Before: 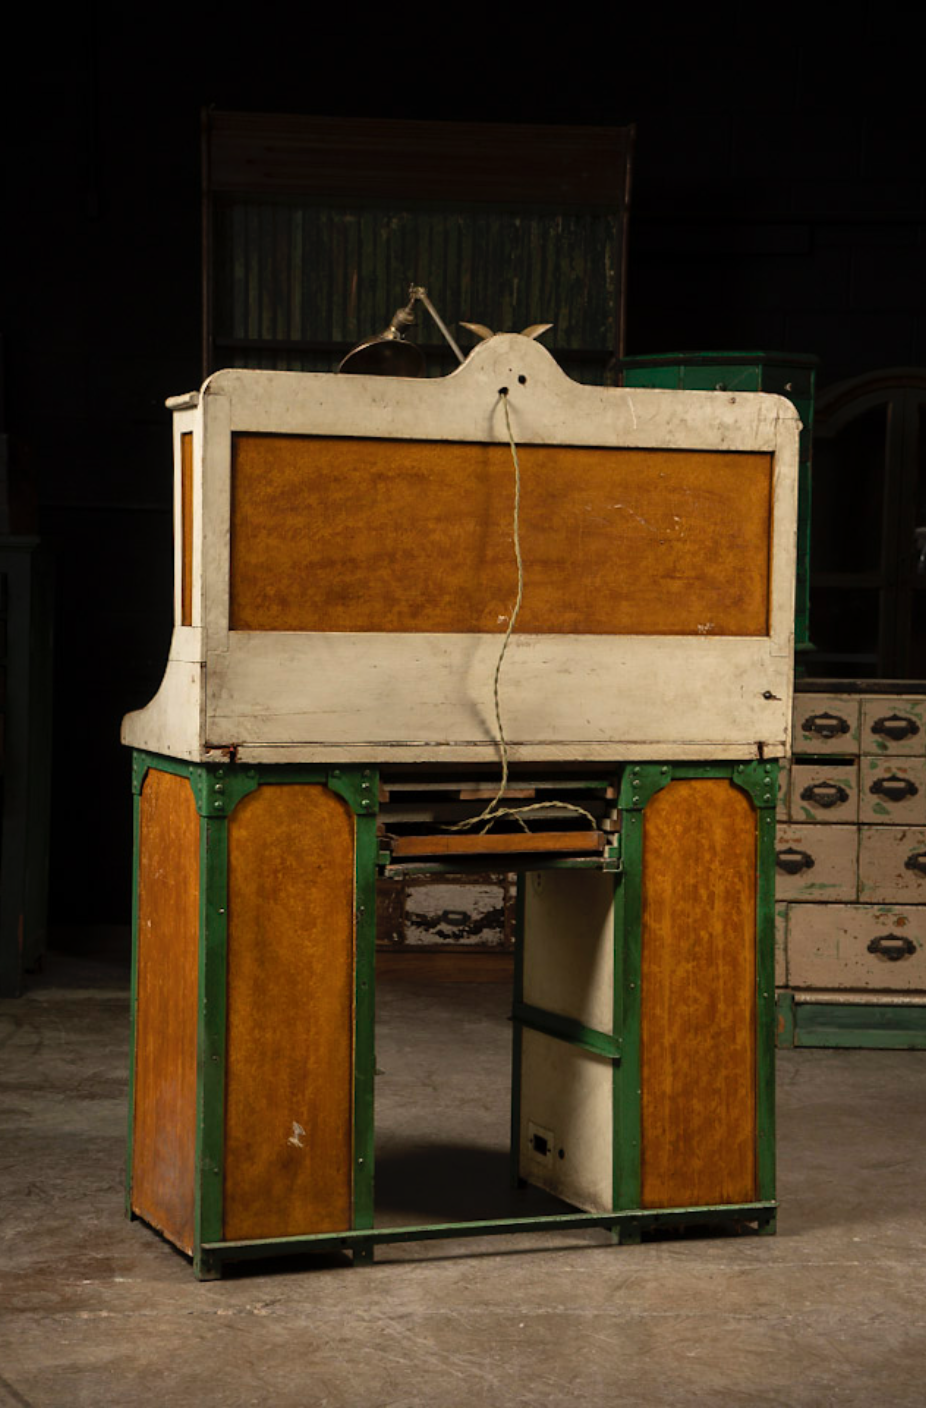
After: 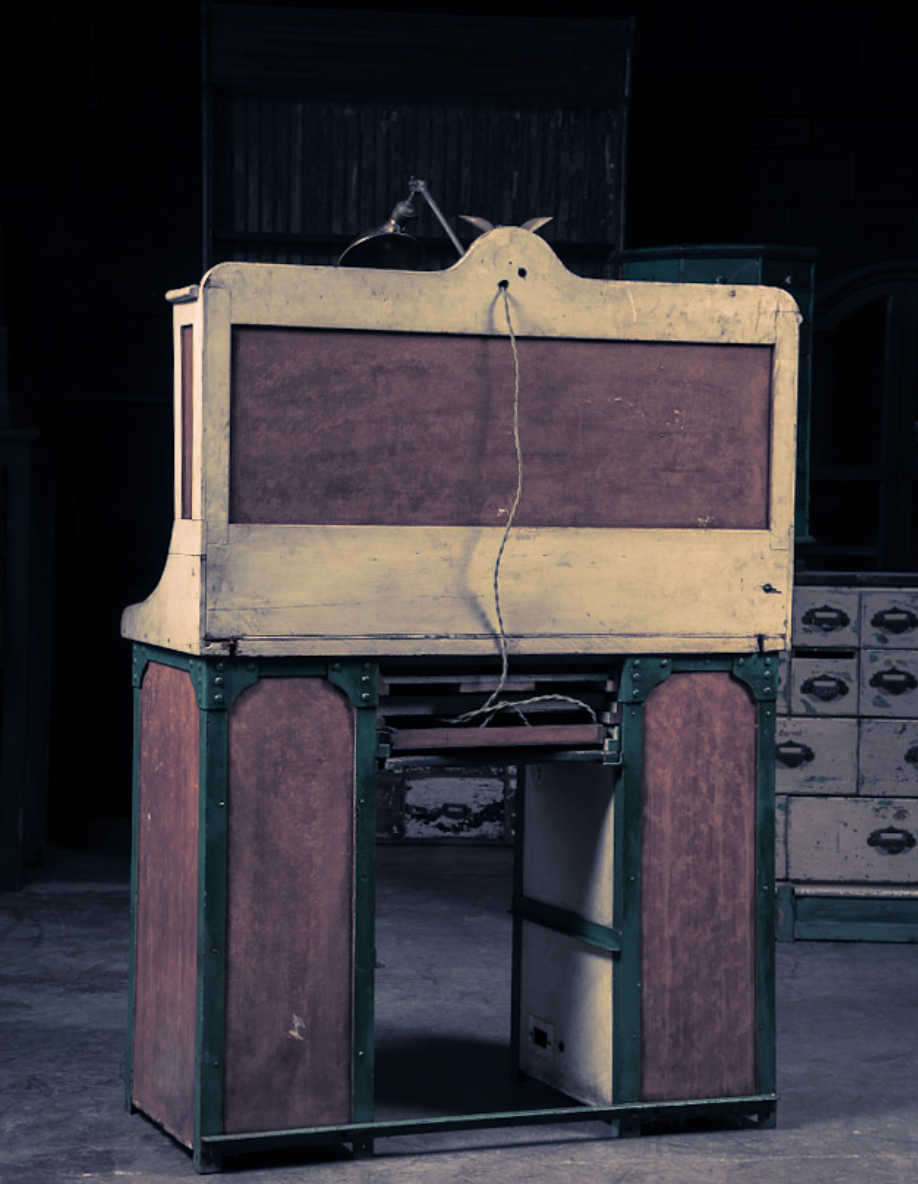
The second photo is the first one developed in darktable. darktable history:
crop: top 7.625%, bottom 8.027%
split-toning: shadows › hue 226.8°, shadows › saturation 0.56, highlights › hue 28.8°, balance -40, compress 0%
